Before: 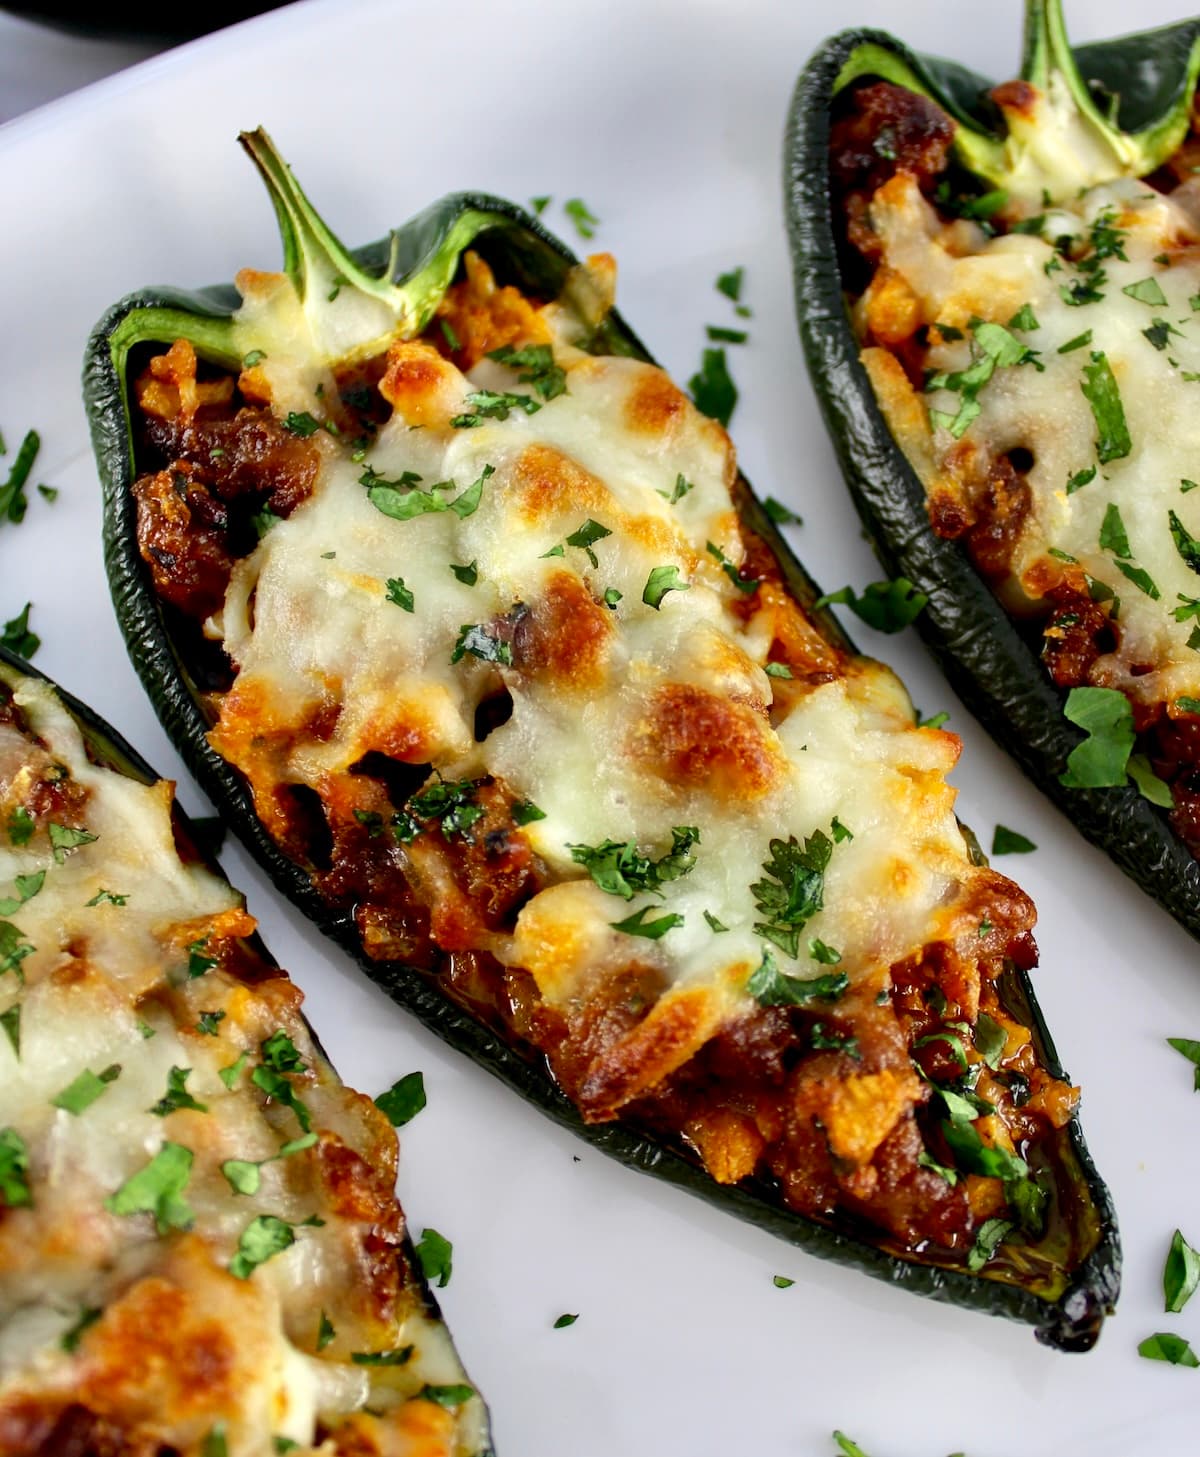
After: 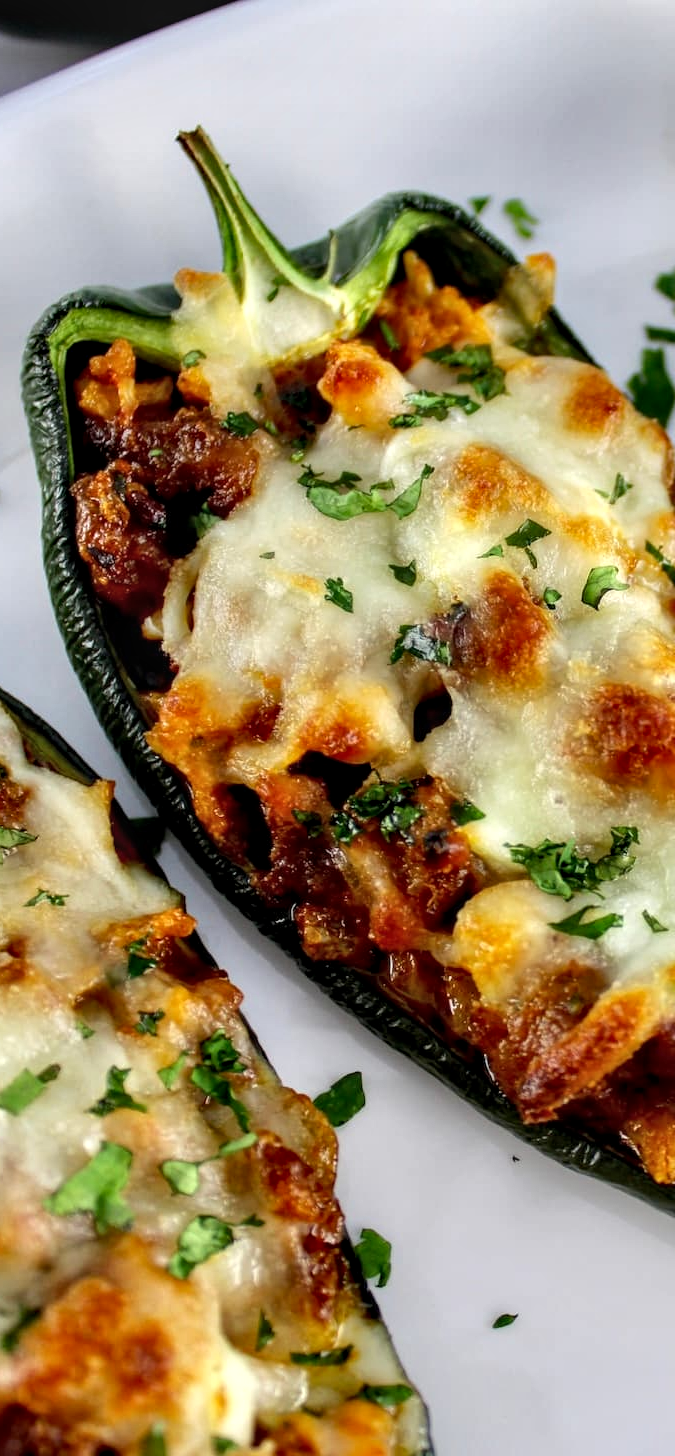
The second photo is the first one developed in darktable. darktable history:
crop: left 5.114%, right 38.589%
local contrast: detail 130%
